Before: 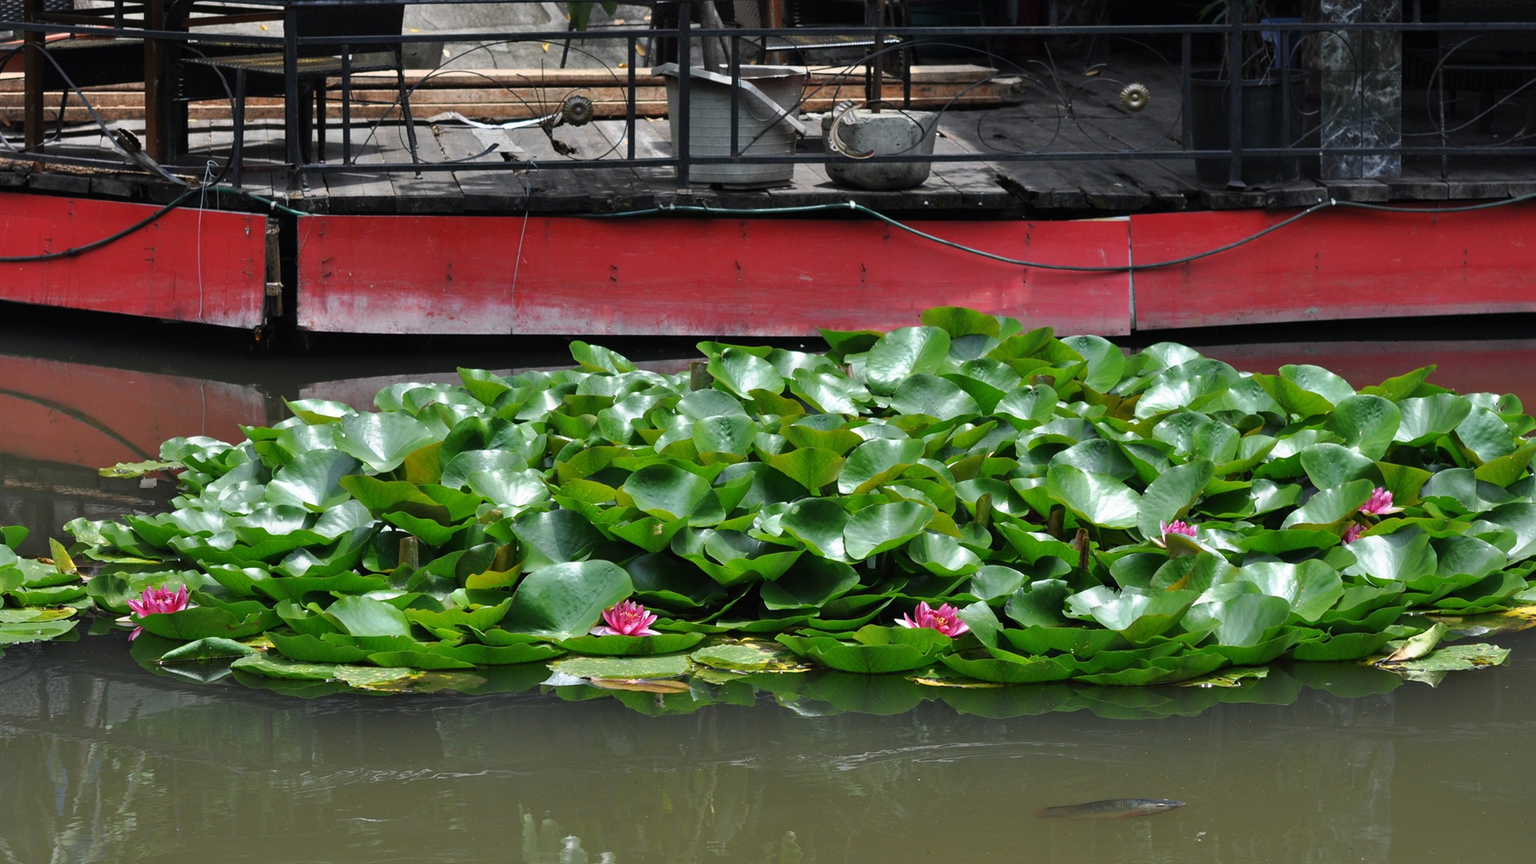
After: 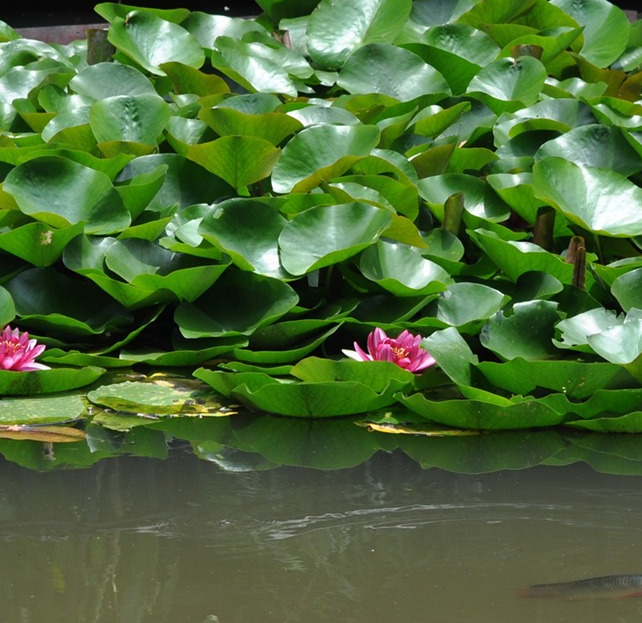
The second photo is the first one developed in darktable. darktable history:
color correction: highlights a* -0.296, highlights b* -0.111
crop: left 40.438%, top 39.286%, right 25.991%, bottom 2.937%
